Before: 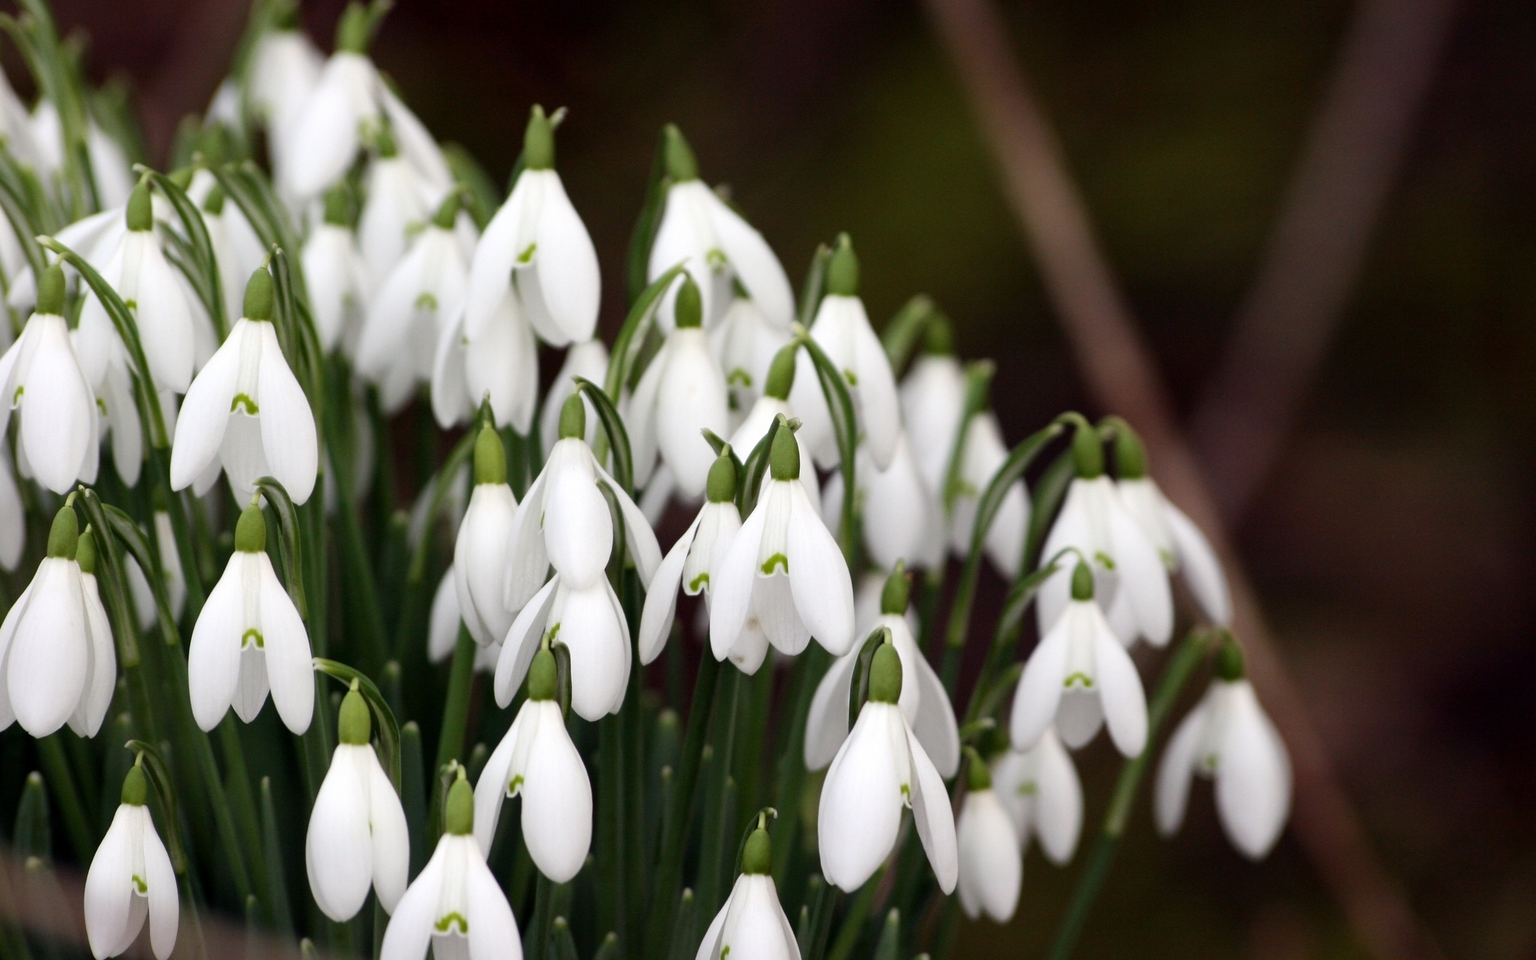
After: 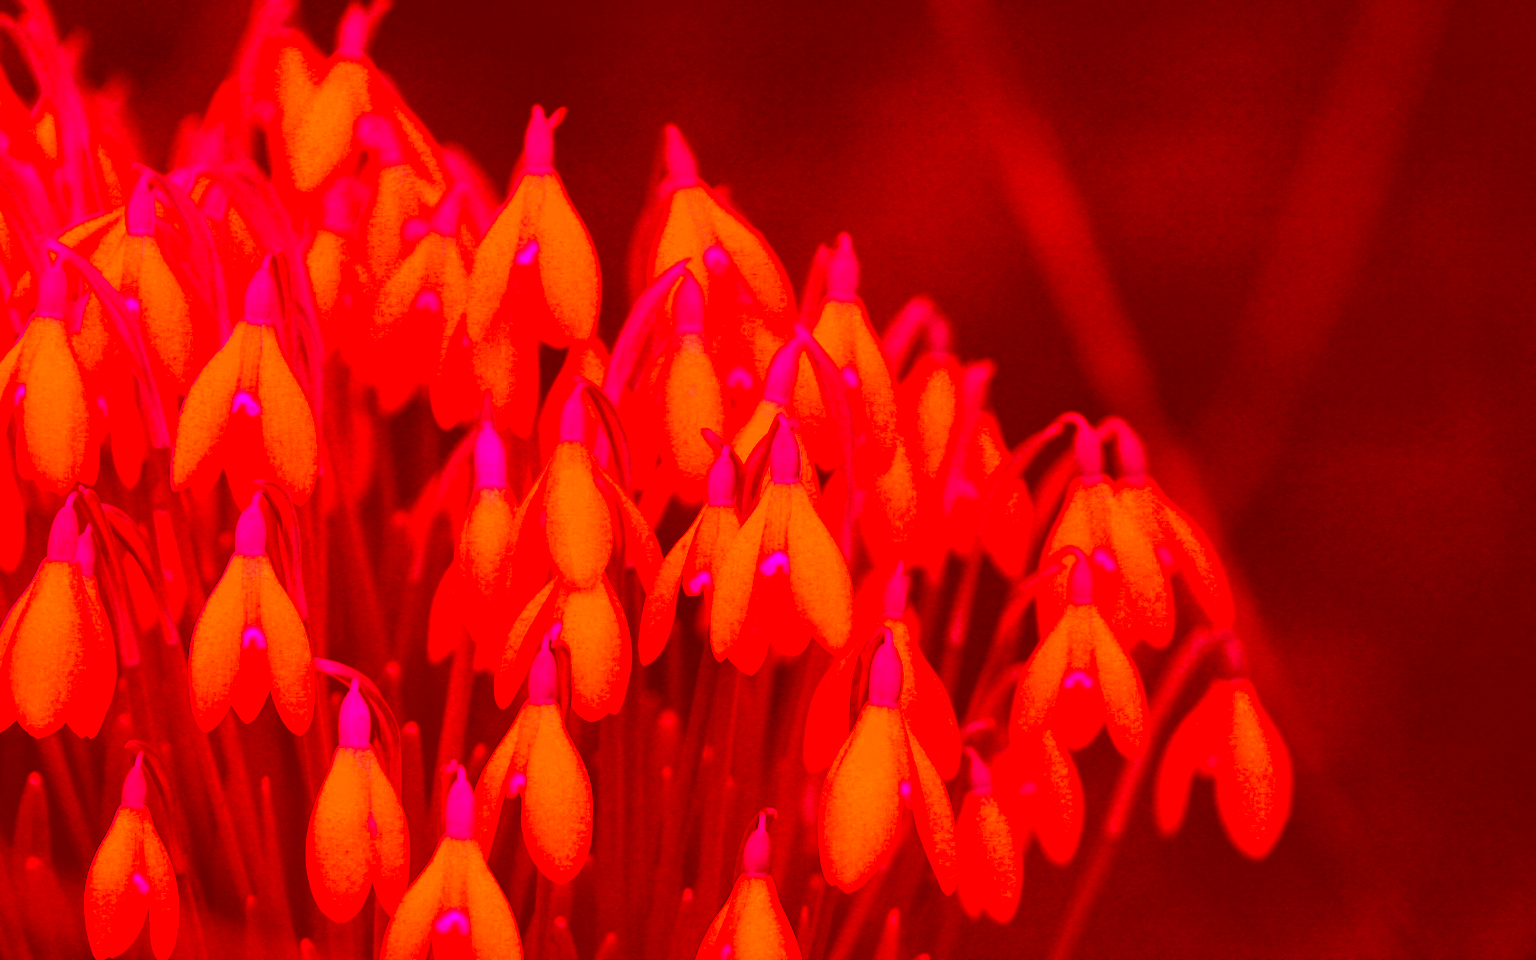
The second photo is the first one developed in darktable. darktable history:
tone equalizer: edges refinement/feathering 500, mask exposure compensation -1.57 EV, preserve details guided filter
color correction: highlights a* -39.24, highlights b* -39.2, shadows a* -39.82, shadows b* -39.58, saturation -2.98
